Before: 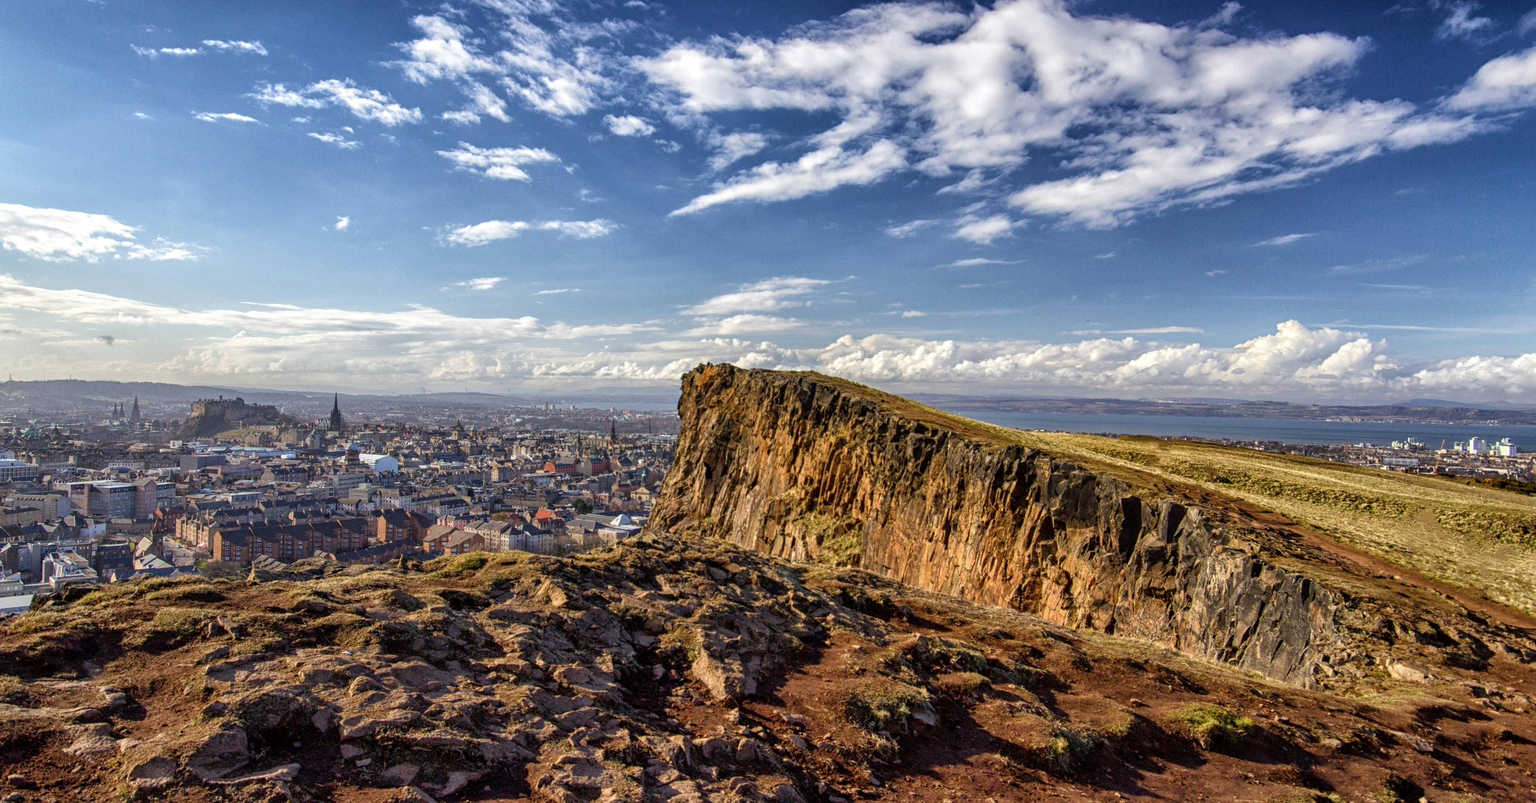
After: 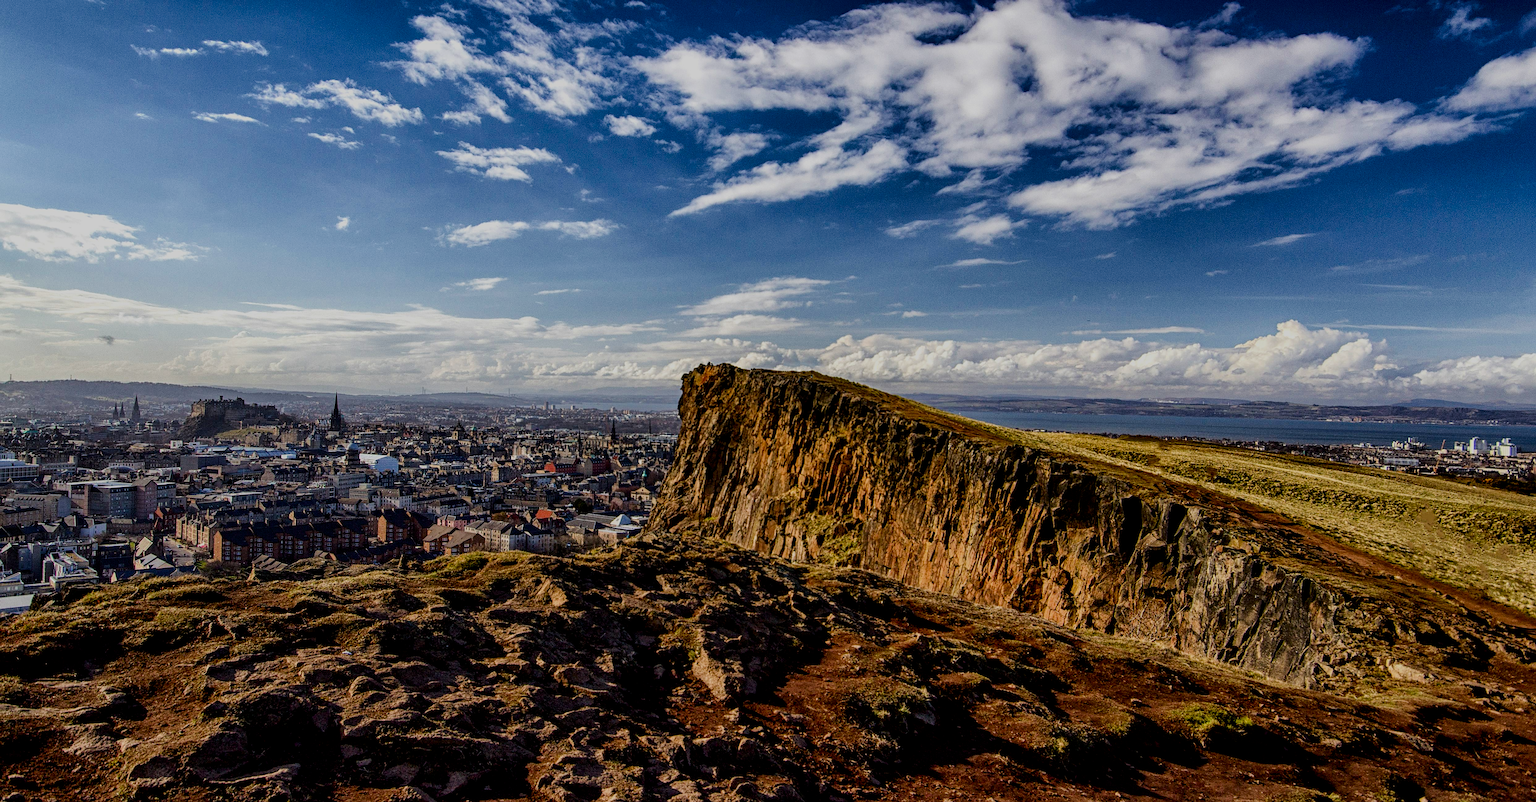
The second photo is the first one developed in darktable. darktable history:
filmic rgb: black relative exposure -4.14 EV, white relative exposure 5.1 EV, hardness 2.11, contrast 1.165
contrast brightness saturation: contrast 0.13, brightness -0.24, saturation 0.14
sharpen: on, module defaults
